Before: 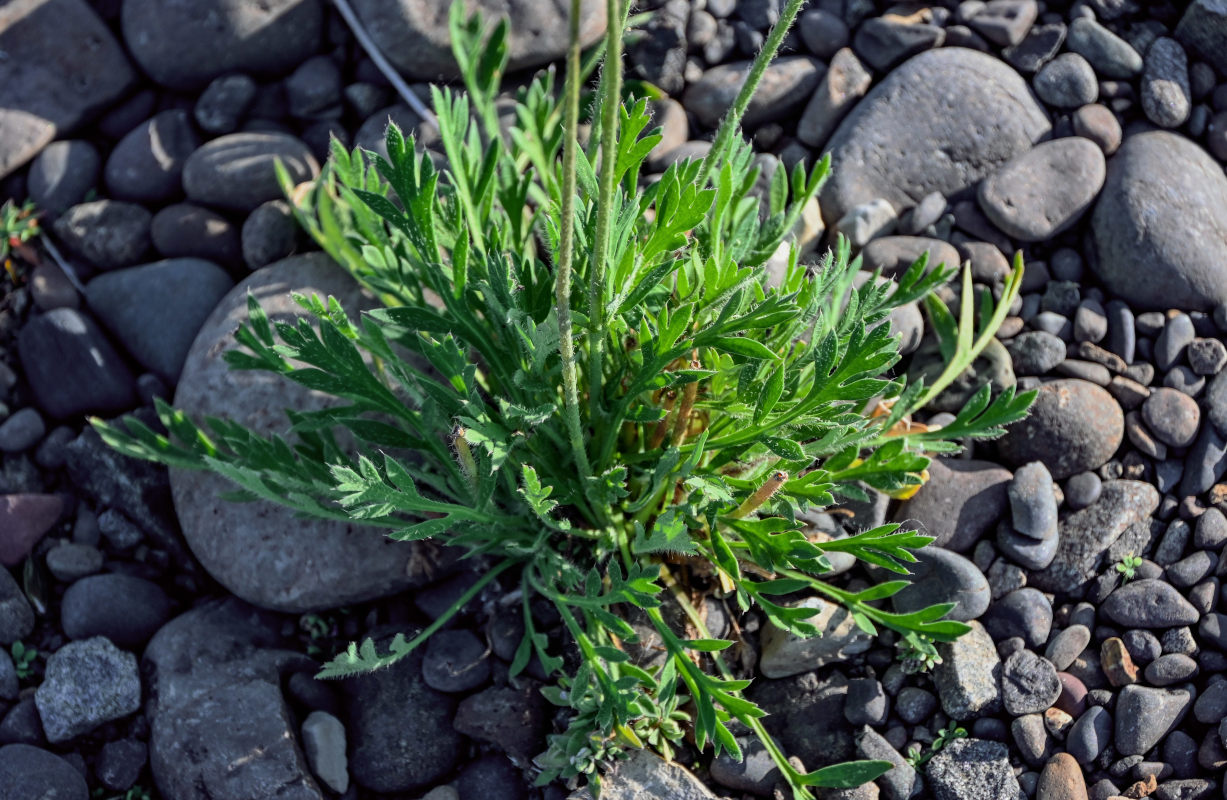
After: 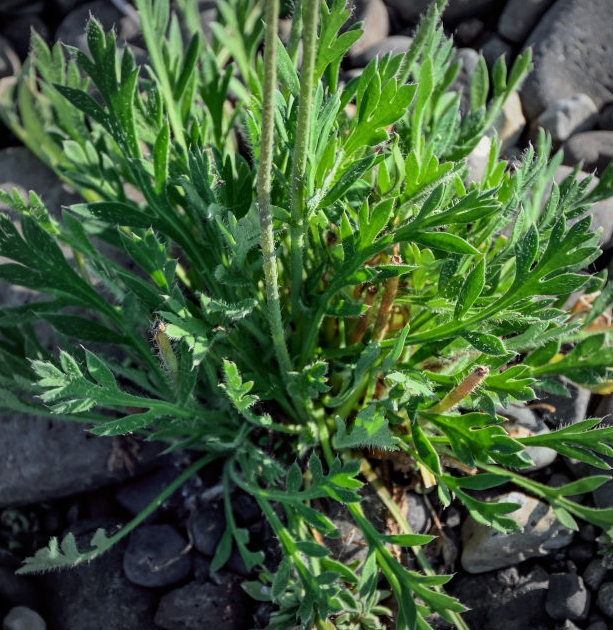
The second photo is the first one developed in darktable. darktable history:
crop and rotate: angle 0.024°, left 24.375%, top 13.19%, right 25.565%, bottom 7.923%
vignetting: fall-off start 74.57%, fall-off radius 65.47%
